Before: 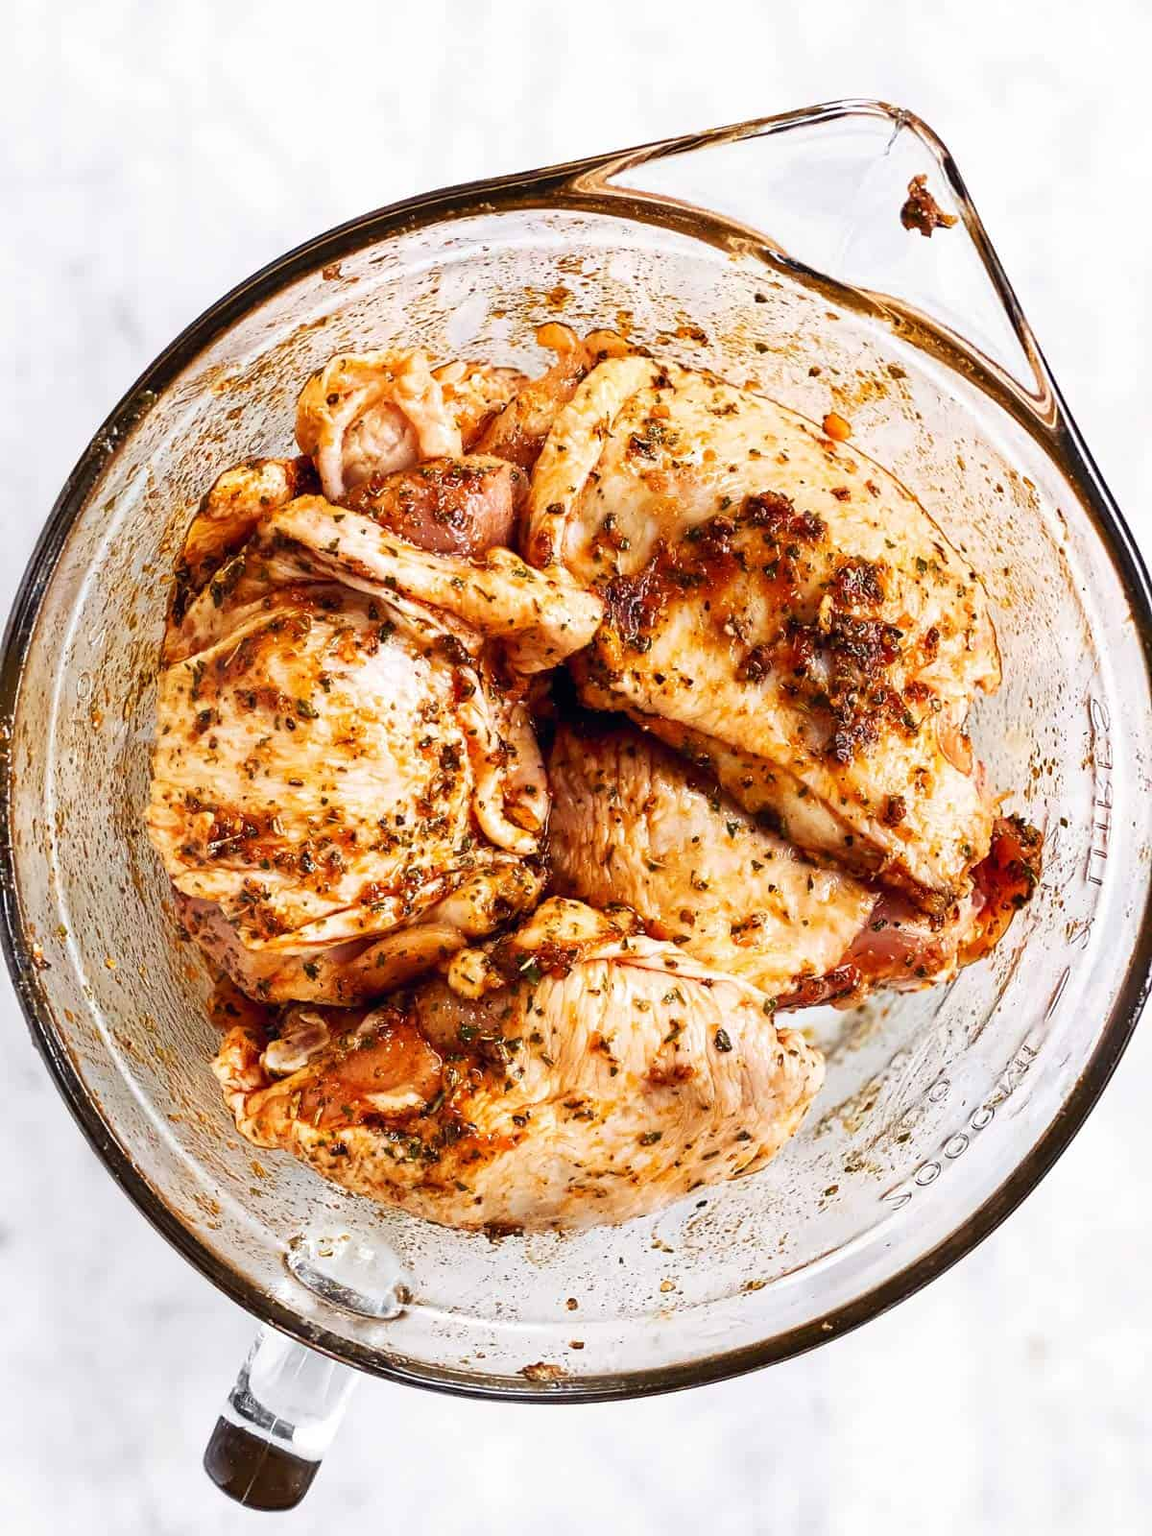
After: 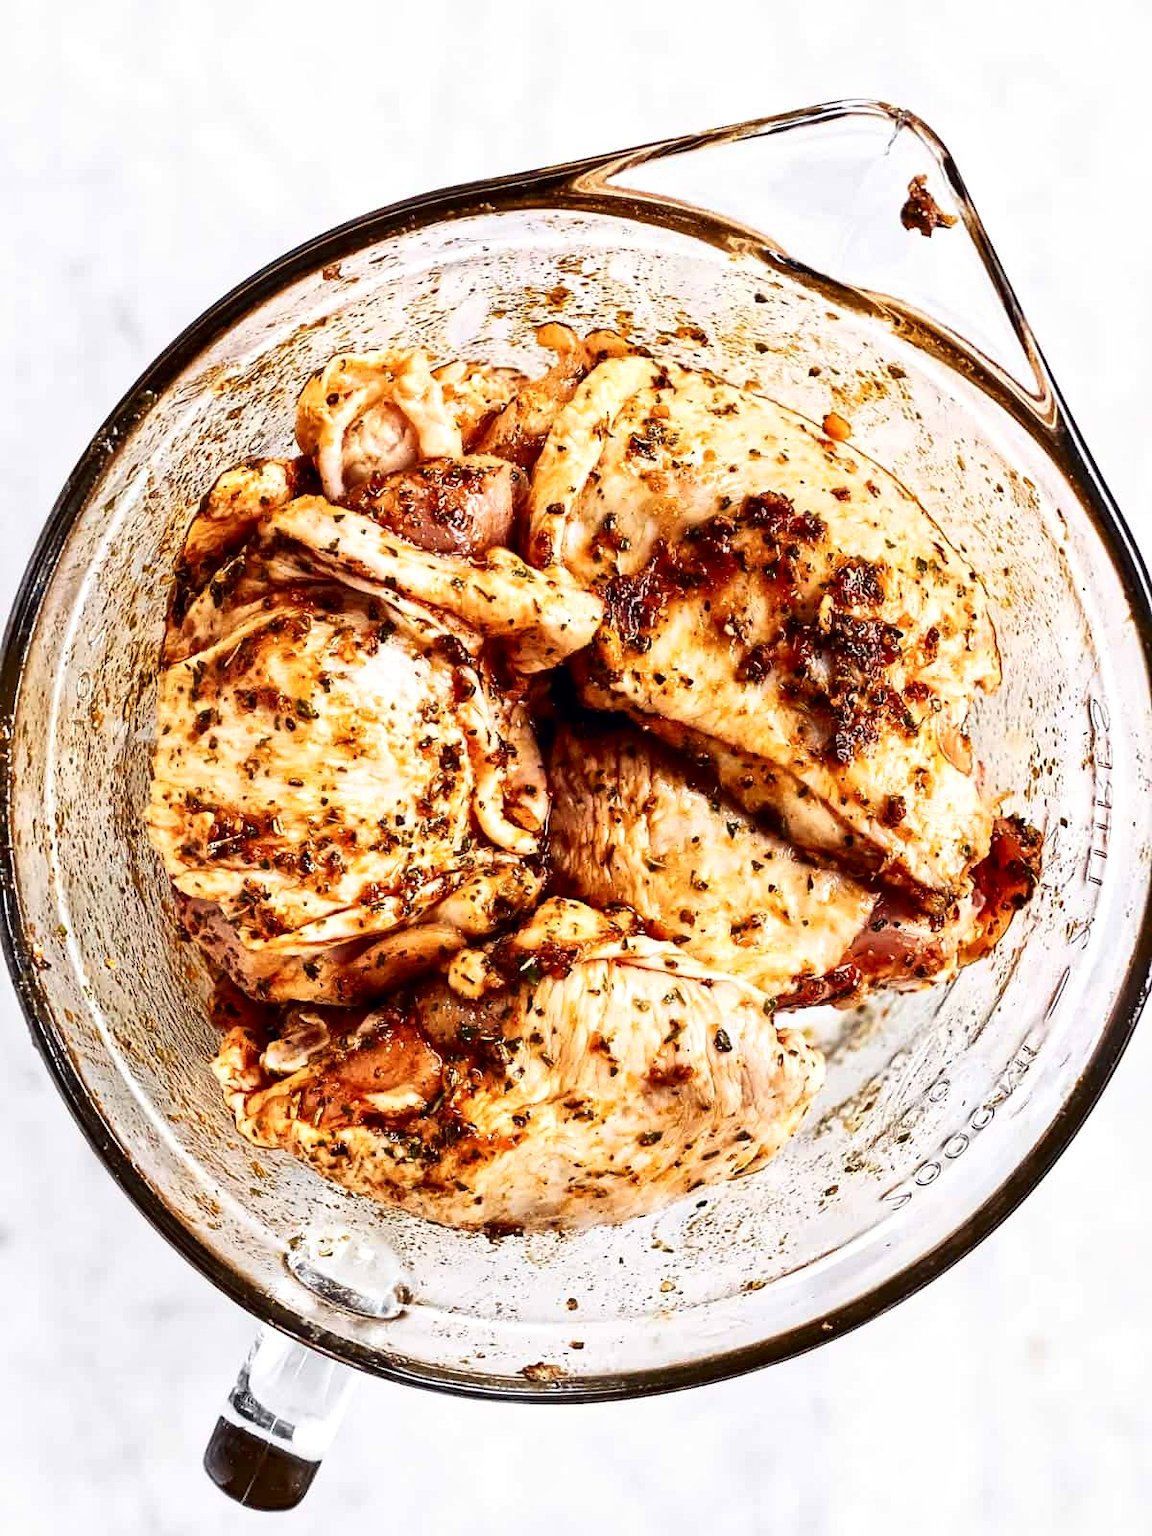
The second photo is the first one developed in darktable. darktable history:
local contrast: mode bilateral grid, contrast 20, coarseness 21, detail 150%, midtone range 0.2
contrast brightness saturation: contrast 0.224
